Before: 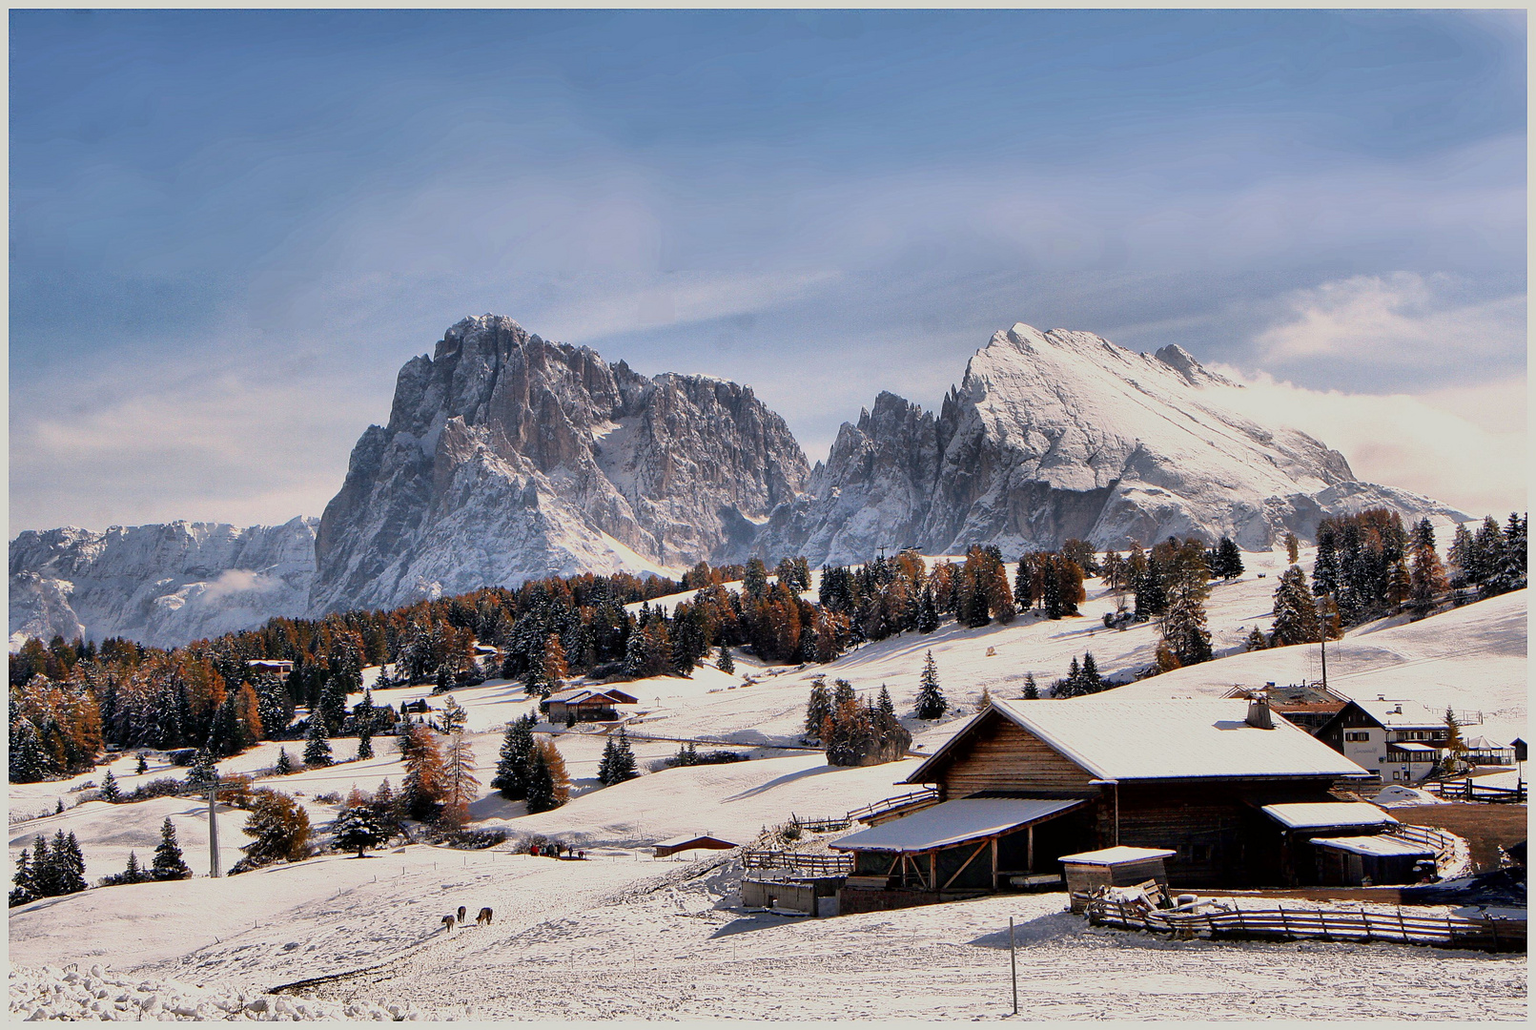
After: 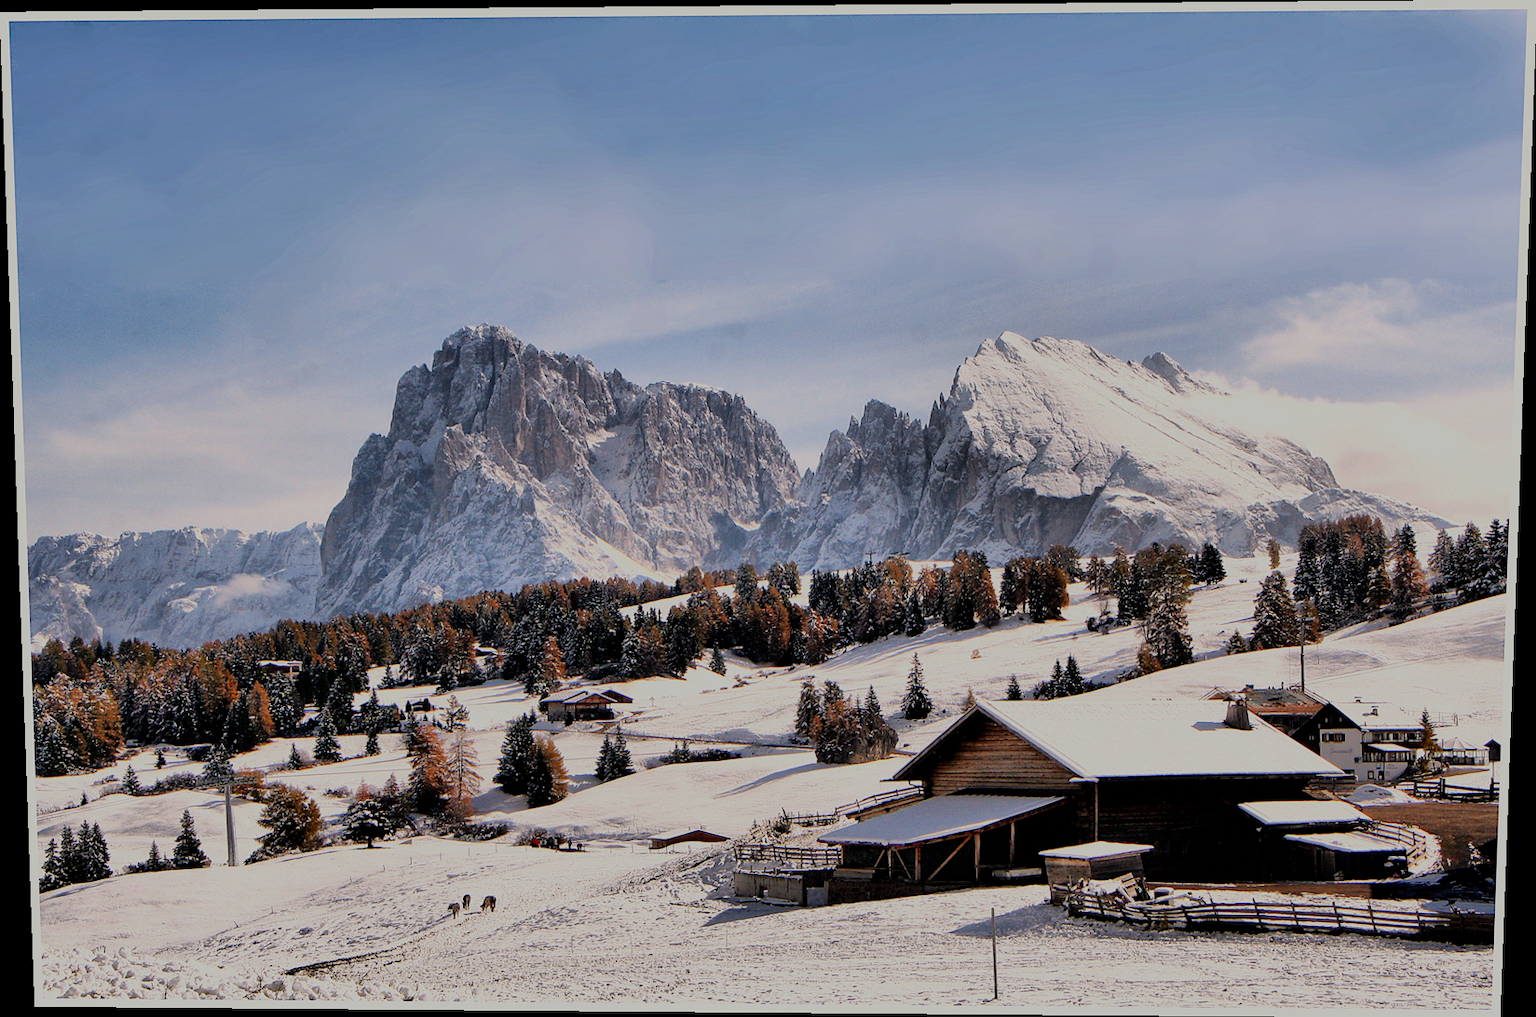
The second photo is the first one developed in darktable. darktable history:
filmic rgb: black relative exposure -7.65 EV, white relative exposure 4.56 EV, hardness 3.61
rotate and perspective: lens shift (vertical) 0.048, lens shift (horizontal) -0.024, automatic cropping off
